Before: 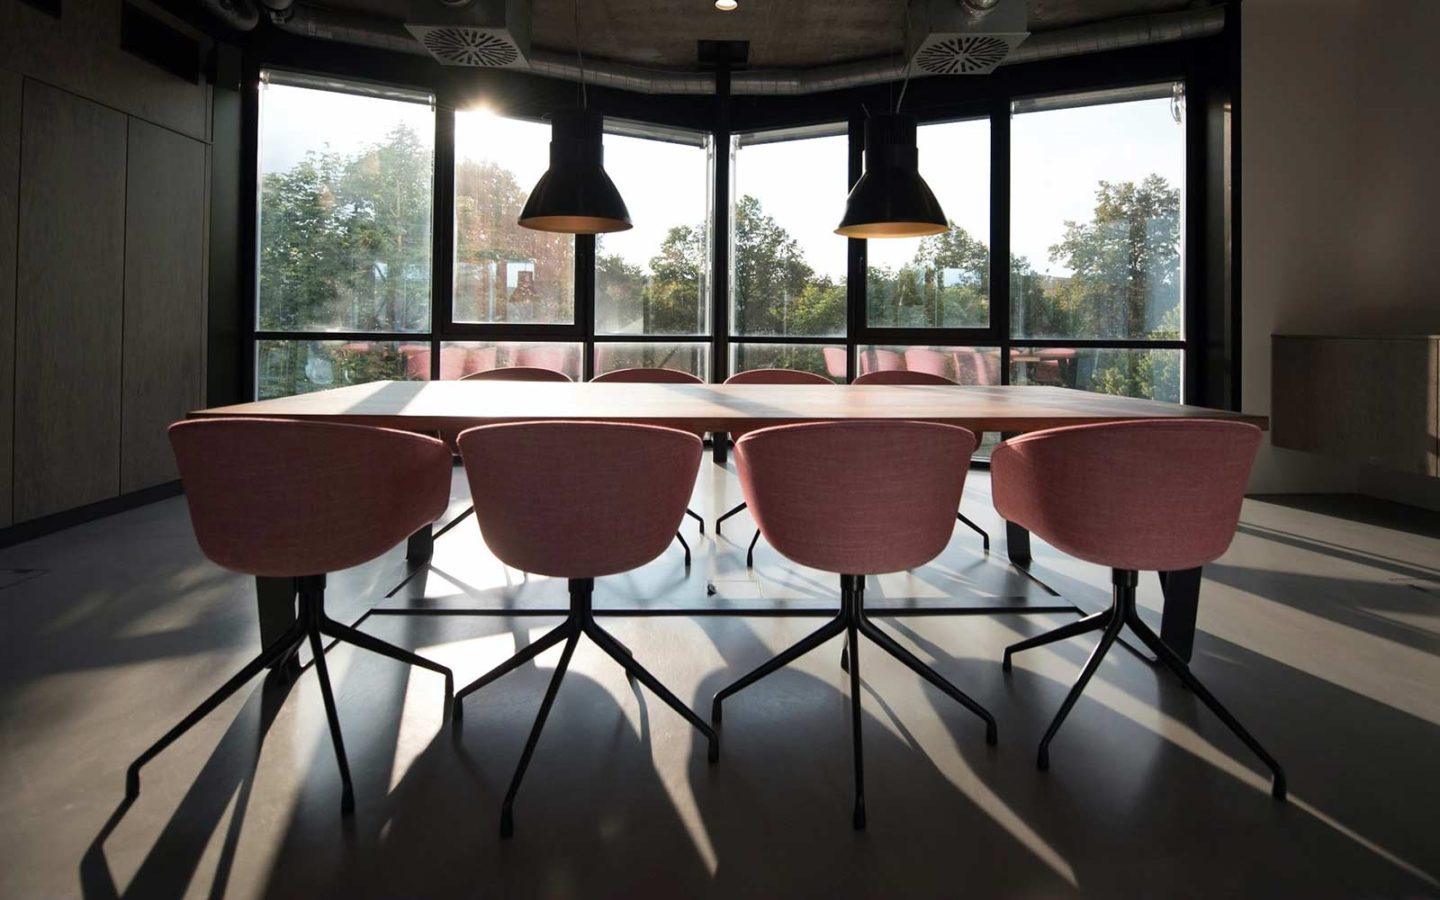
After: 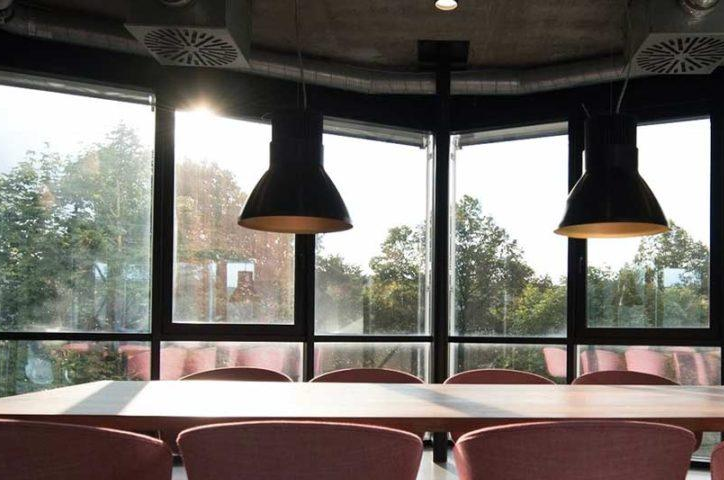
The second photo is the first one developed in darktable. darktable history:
crop: left 19.466%, right 30.249%, bottom 46.6%
